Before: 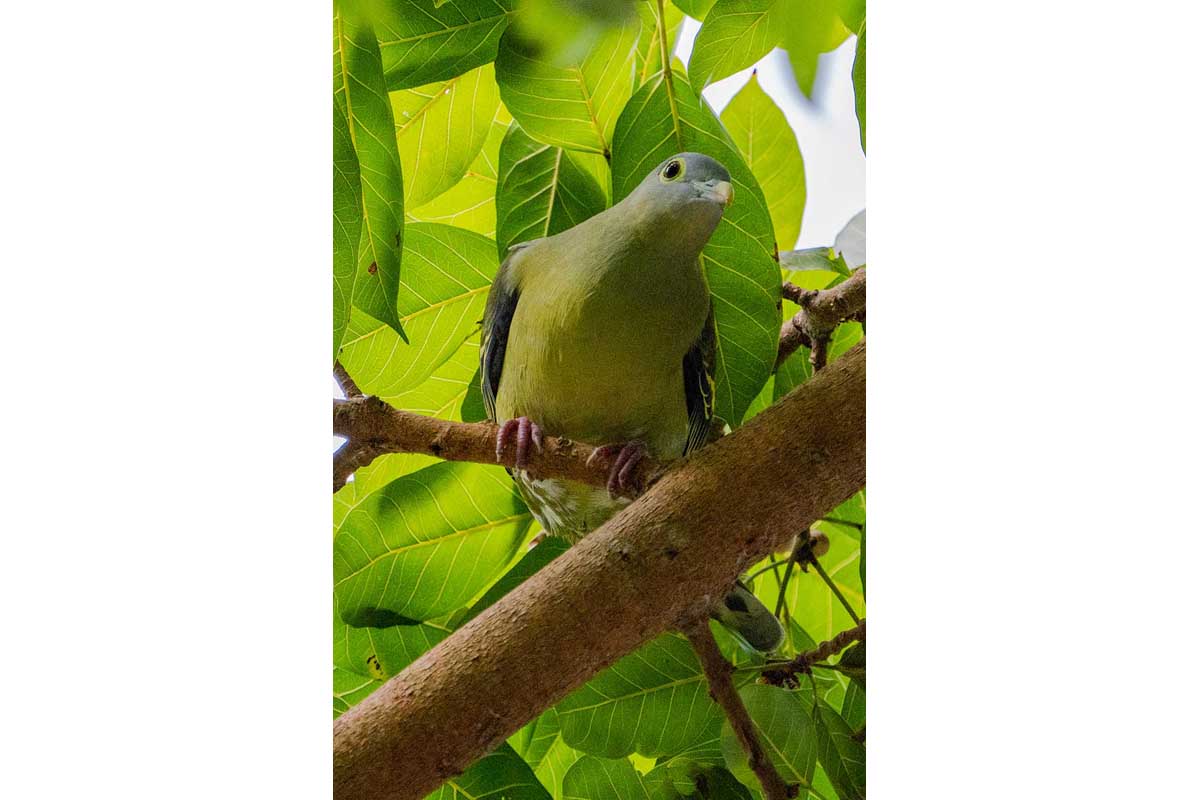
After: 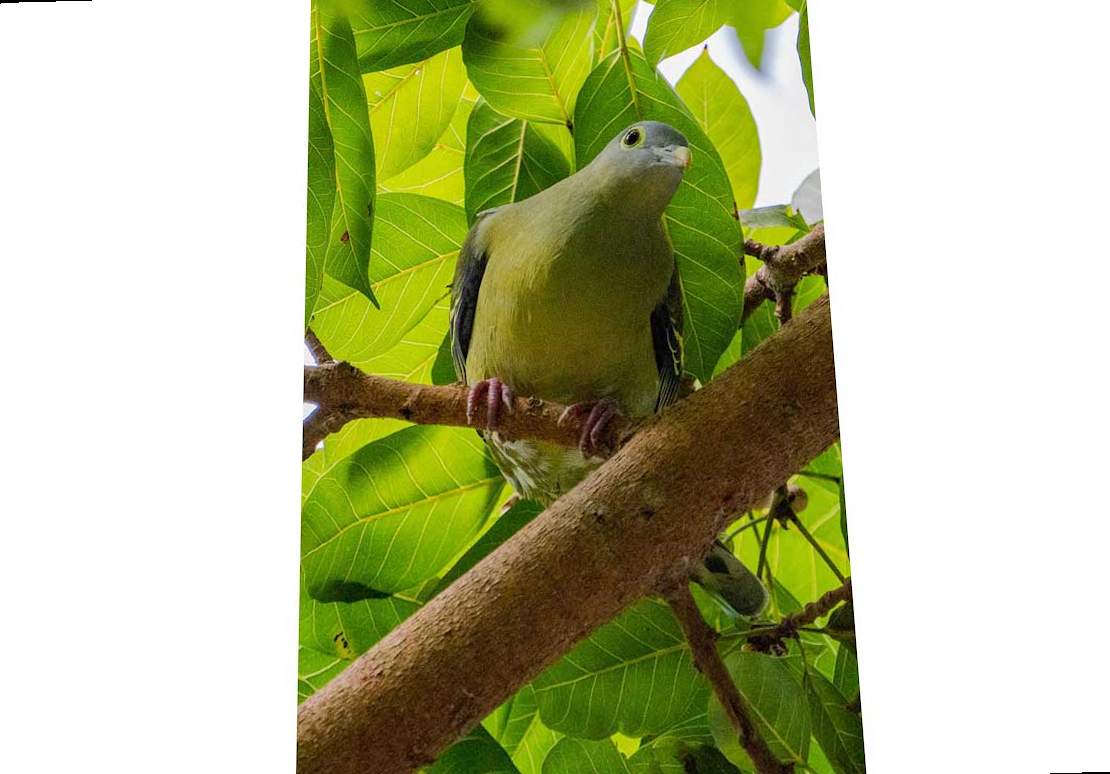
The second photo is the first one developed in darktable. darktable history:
exposure: compensate highlight preservation false
rotate and perspective: rotation -1.68°, lens shift (vertical) -0.146, crop left 0.049, crop right 0.912, crop top 0.032, crop bottom 0.96
